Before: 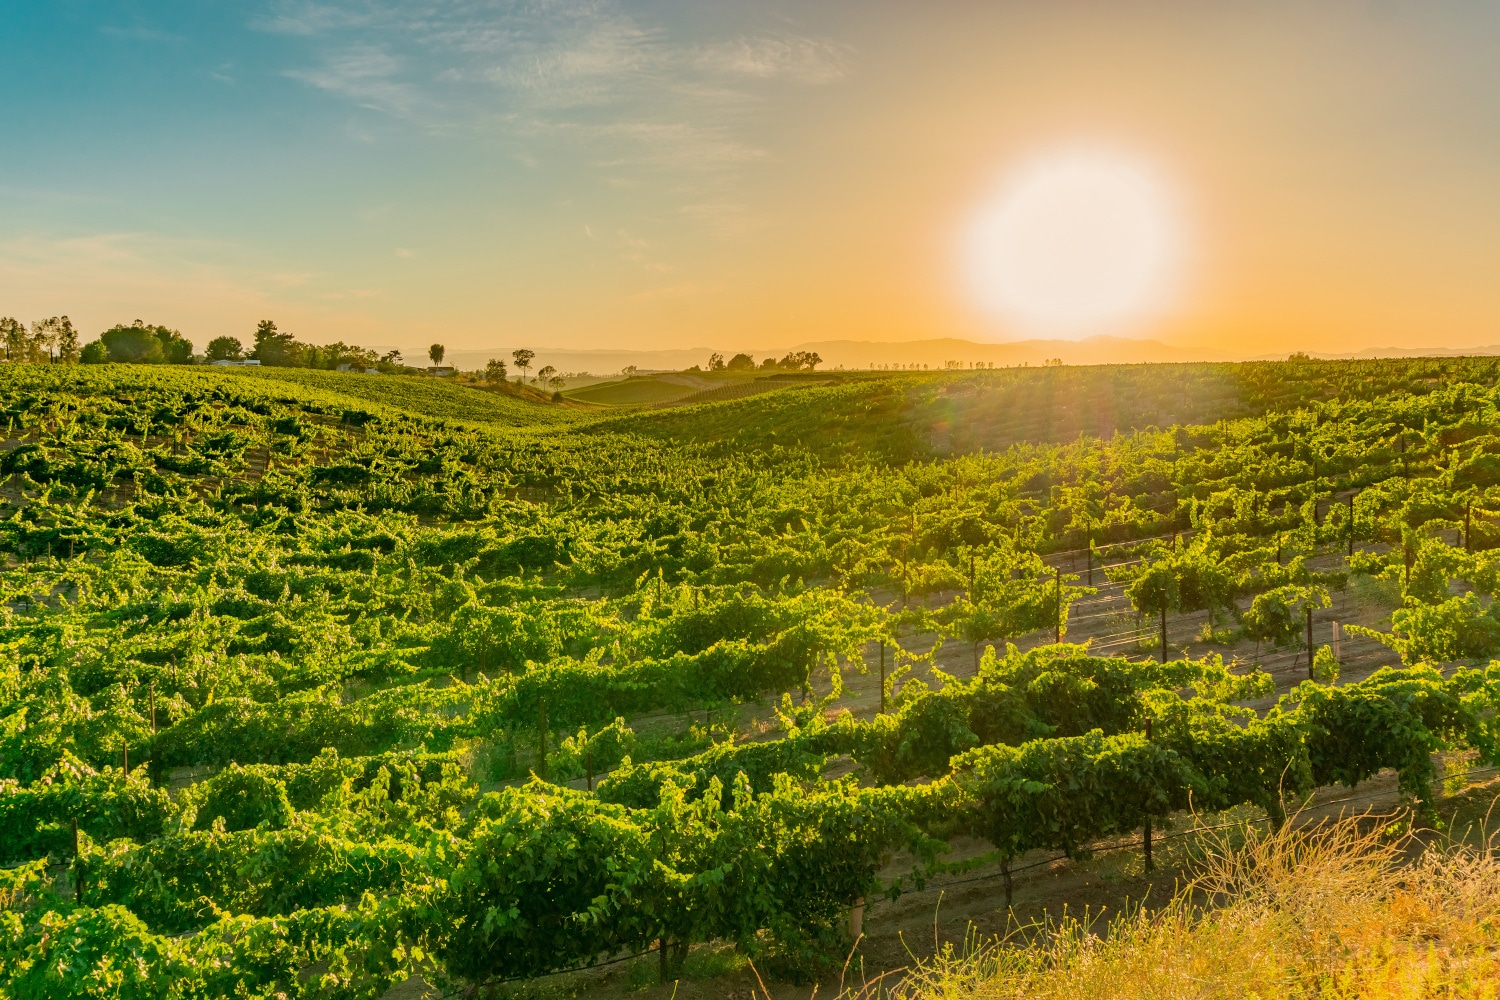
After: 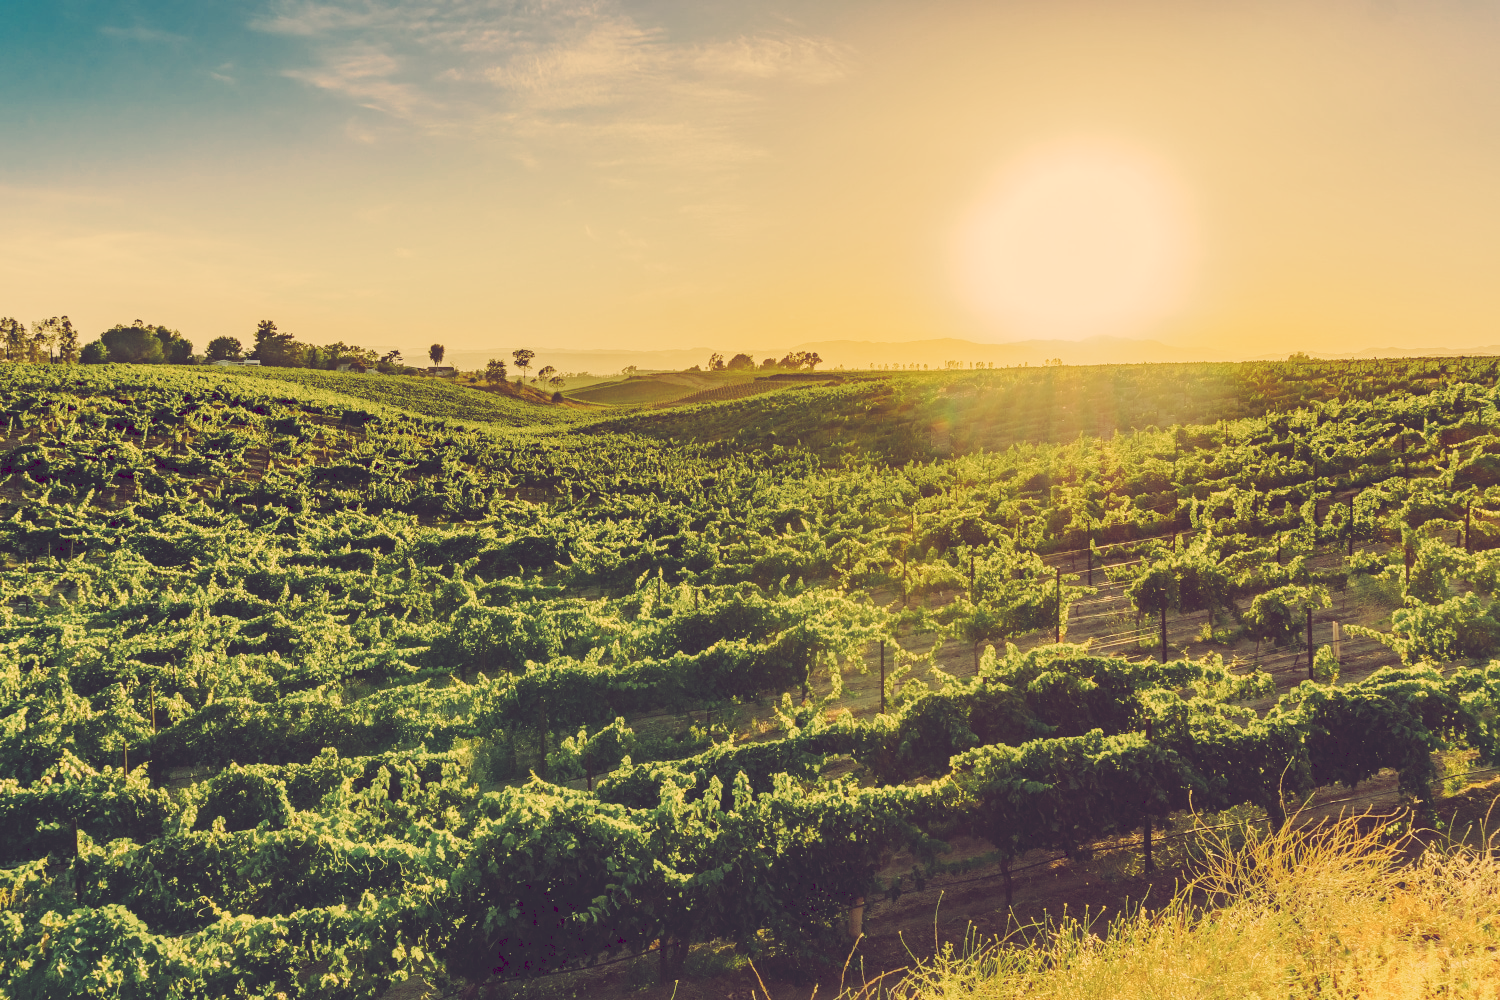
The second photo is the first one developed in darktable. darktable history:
tone curve: curves: ch0 [(0, 0) (0.003, 0.174) (0.011, 0.178) (0.025, 0.182) (0.044, 0.185) (0.069, 0.191) (0.1, 0.194) (0.136, 0.199) (0.177, 0.219) (0.224, 0.246) (0.277, 0.284) (0.335, 0.35) (0.399, 0.43) (0.468, 0.539) (0.543, 0.637) (0.623, 0.711) (0.709, 0.799) (0.801, 0.865) (0.898, 0.914) (1, 1)], preserve colors none
color look up table: target L [95.46, 82.47, 93.48, 87.42, 72.01, 67.72, 65.68, 63.27, 56.79, 42.29, 43.66, 46.31, 23.6, 22.88, 5.841, 201.39, 86.36, 83.58, 76.96, 65.71, 61.19, 60.3, 55.51, 50.52, 50.58, 25.63, 7.903, 97.16, 84.44, 82.94, 85.67, 79.69, 70.63, 63.38, 74.48, 53.13, 34.4, 32.36, 31.79, 39.01, 23.79, 16.83, 71.44, 56.14, 47.02, 44.38, 46.93, 46.35, 33.4], target a [1.331, -2.816, 7.56, -9.616, -32.09, -10.77, -13.91, -5.25, -35.8, -14.17, -13.68, -3.223, 2.877, -0.074, 37.49, 0, 13.48, 18.08, 29.08, 35.87, 23.64, 2.307, 50.16, 21.64, 45.69, 35.38, 43.15, 9.353, 19.52, 25.65, 30.44, 30.48, 14.3, 48.8, 39.35, 30.75, 23.65, 4.726, 18.58, 50.94, 35.03, 48.28, -10.64, -32.56, -4.02, -4.113, -15.04, -0.525, -8.884], target b [58.25, 24.41, 48.21, 43.56, 16.75, 26.16, 34.94, 15.24, 25.47, 16.05, 9.023, 21.92, -0.148, -6.741, -24.62, -0.001, 54.14, 39.63, 27.29, 37.55, 28.1, 47.34, 44.46, 34.6, 20.1, 7.421, -20.88, 37.27, 33.02, 23.79, 26.24, 16.06, 19, 15.75, 8.5, 2.509, -32.04, -0.359, -15.92, -26.77, -7.551, -28.61, 4.289, -13.16, -23.71, -39.3, -7.412, 2.678, -11.63], num patches 49
